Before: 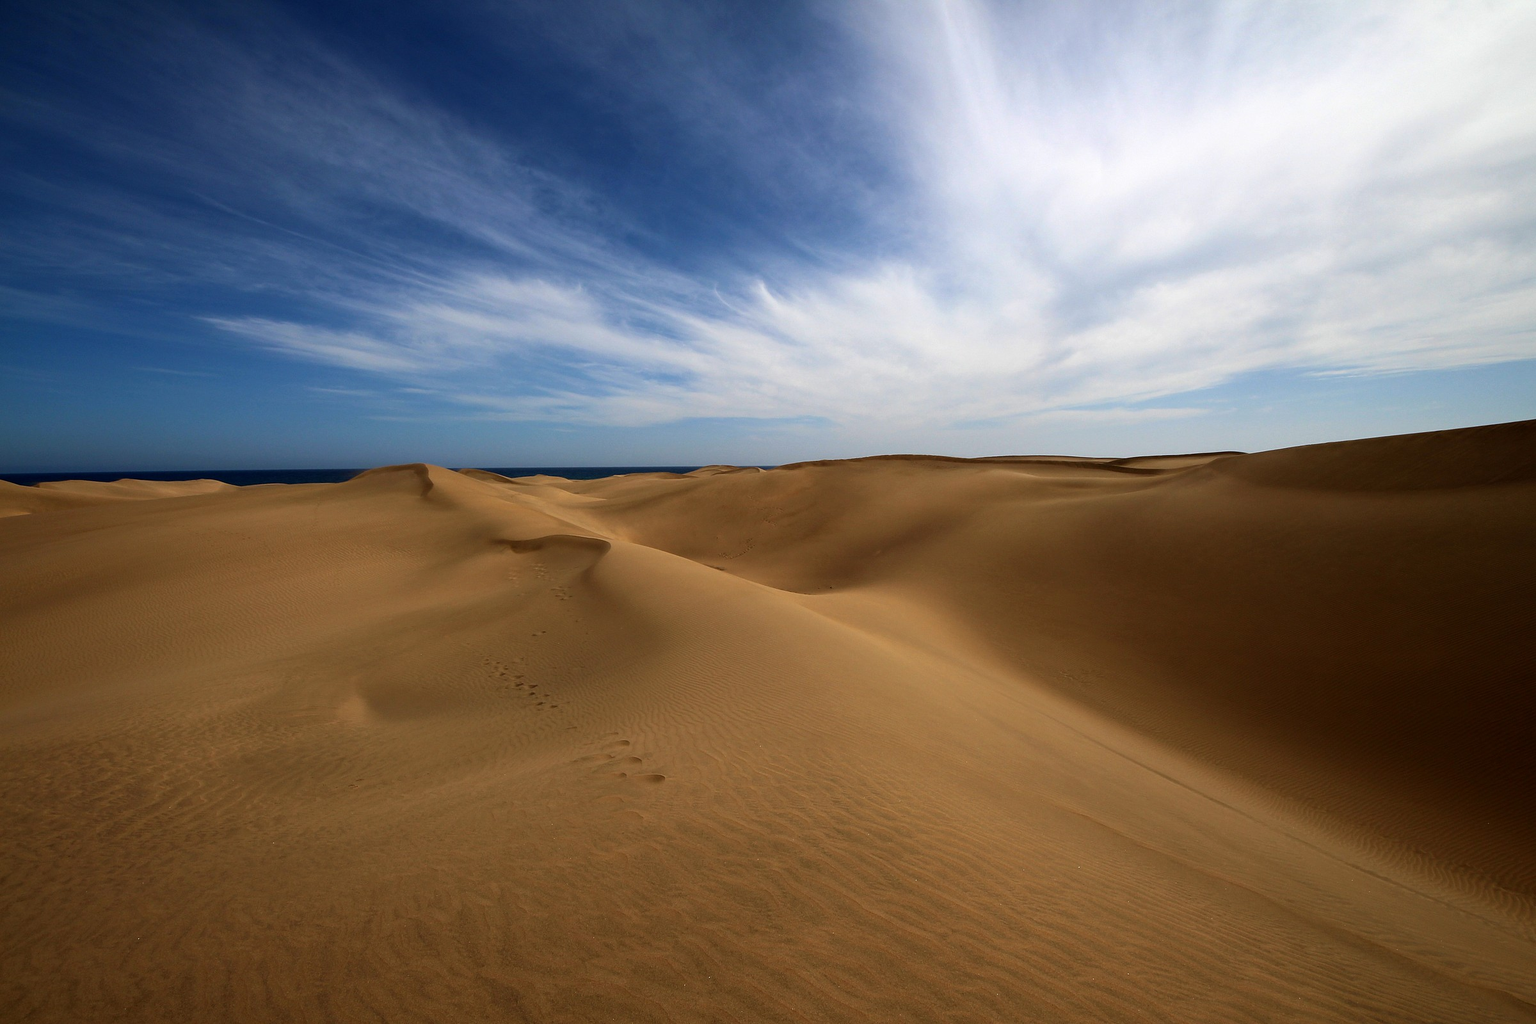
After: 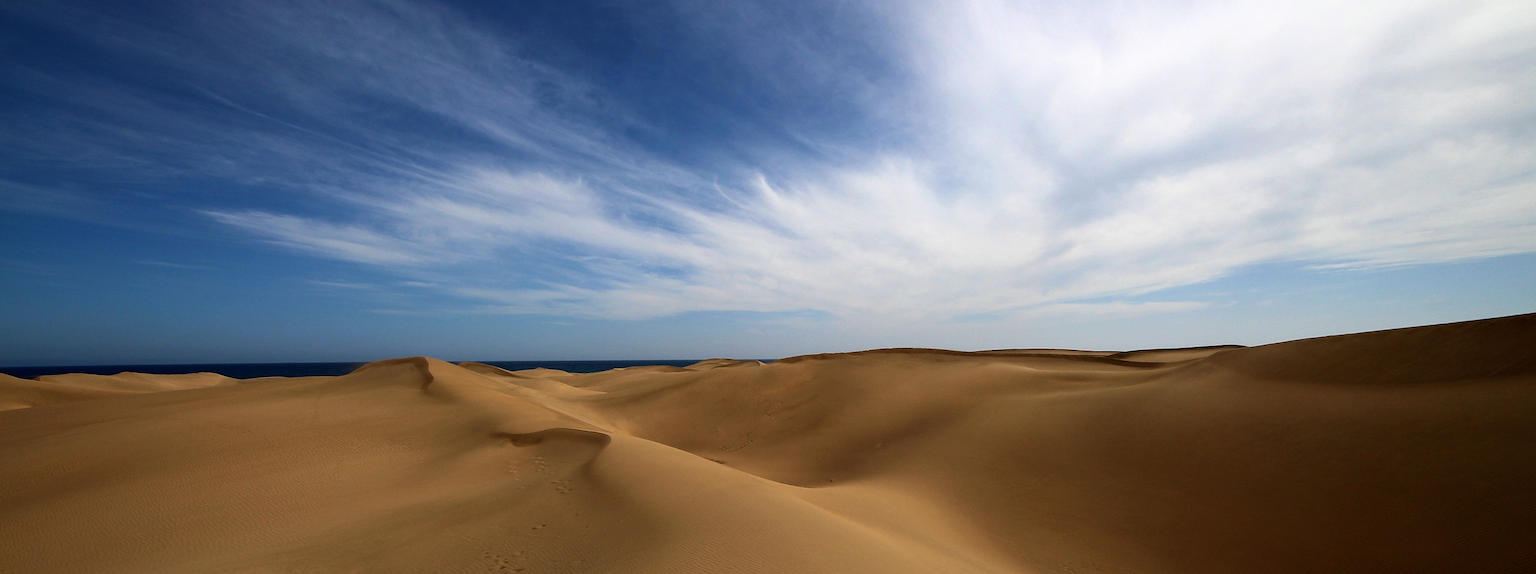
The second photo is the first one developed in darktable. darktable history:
crop and rotate: top 10.482%, bottom 33.452%
